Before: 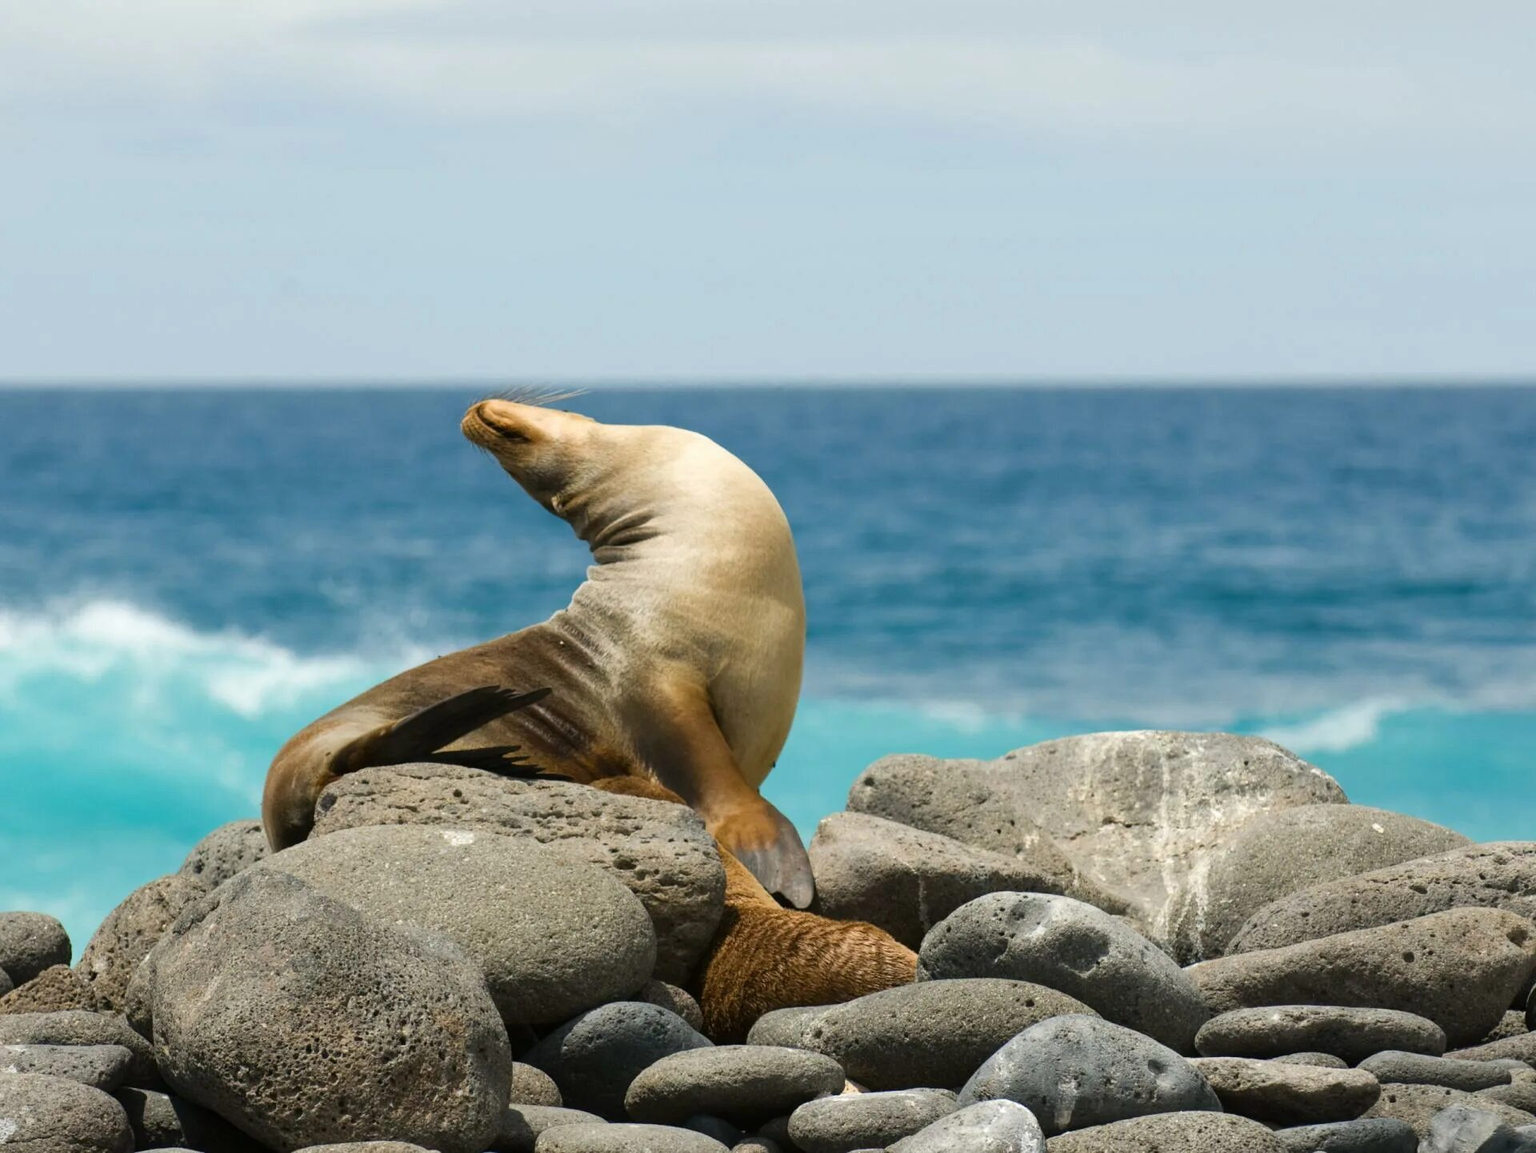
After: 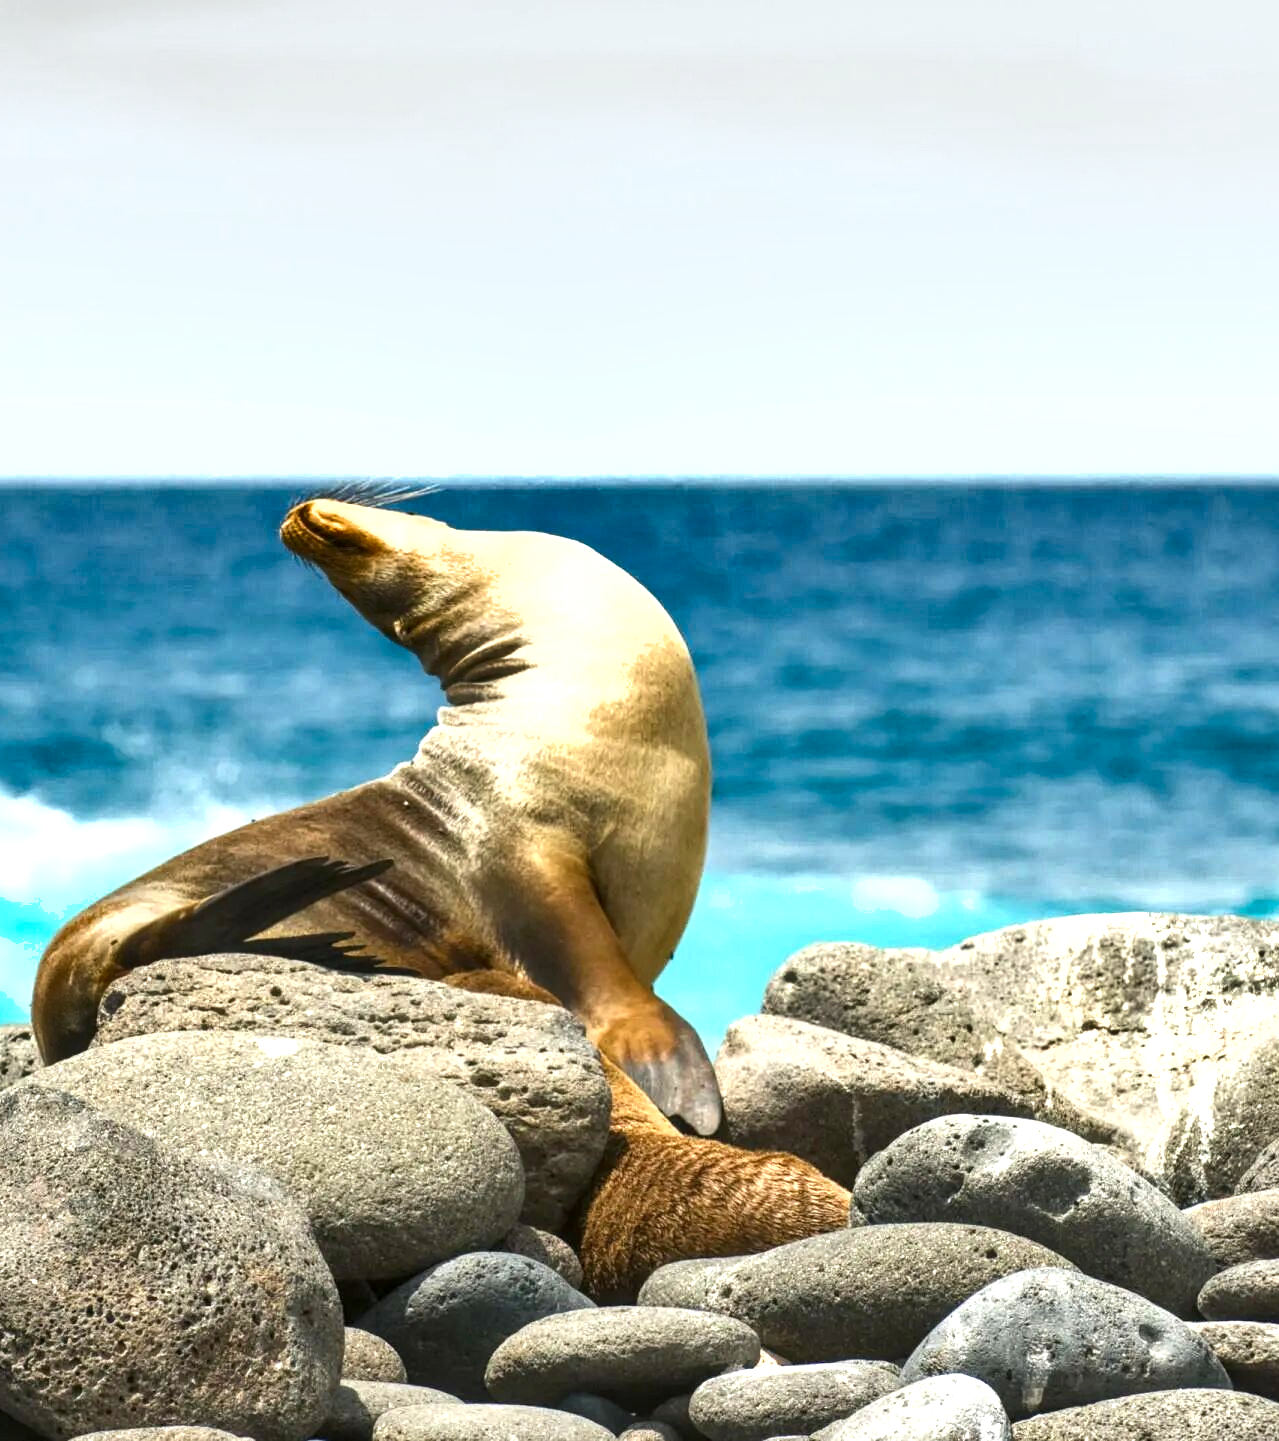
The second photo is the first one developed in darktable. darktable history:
exposure: exposure 1.059 EV, compensate highlight preservation false
crop: left 15.429%, right 17.912%
tone equalizer: mask exposure compensation -0.49 EV
local contrast: on, module defaults
shadows and highlights: radius 117.01, shadows 41.74, highlights -61.92, soften with gaussian
